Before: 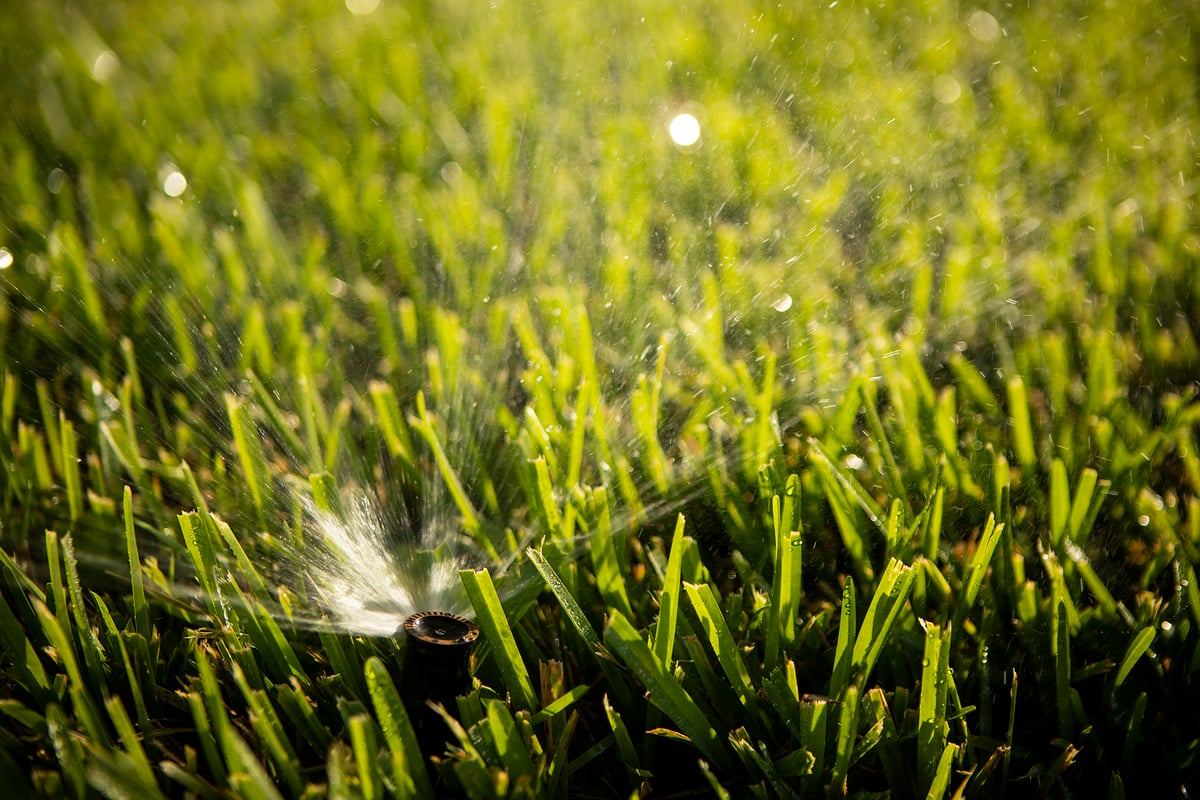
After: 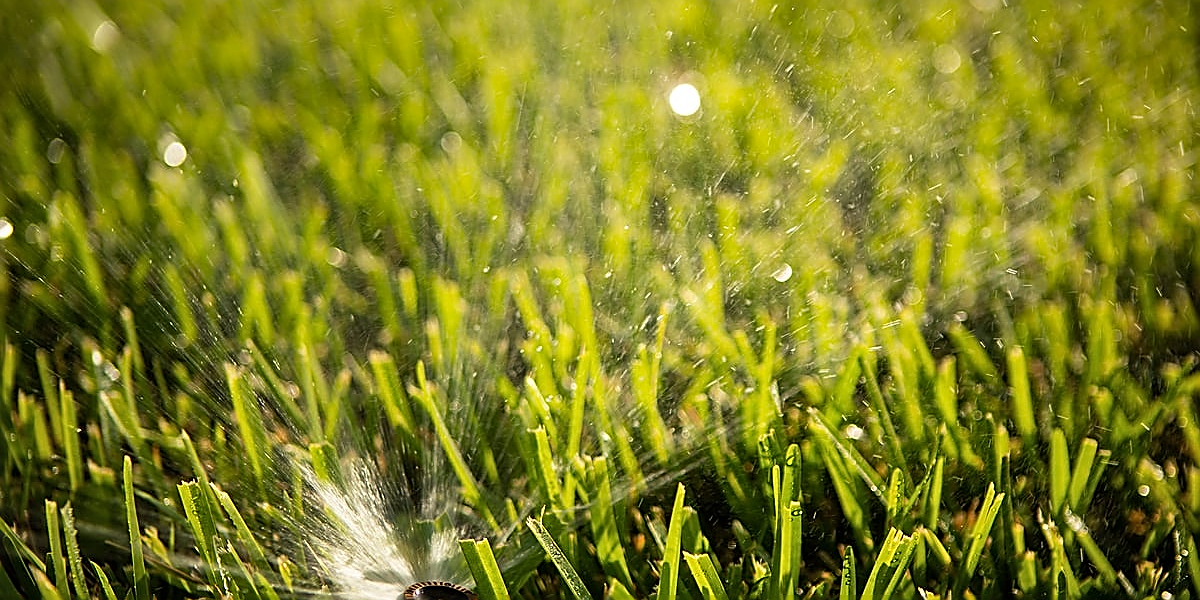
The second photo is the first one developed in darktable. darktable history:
shadows and highlights: radius 125.46, shadows 30.51, highlights -30.51, low approximation 0.01, soften with gaussian
crop: top 3.857%, bottom 21.132%
sharpen: radius 1.685, amount 1.294
